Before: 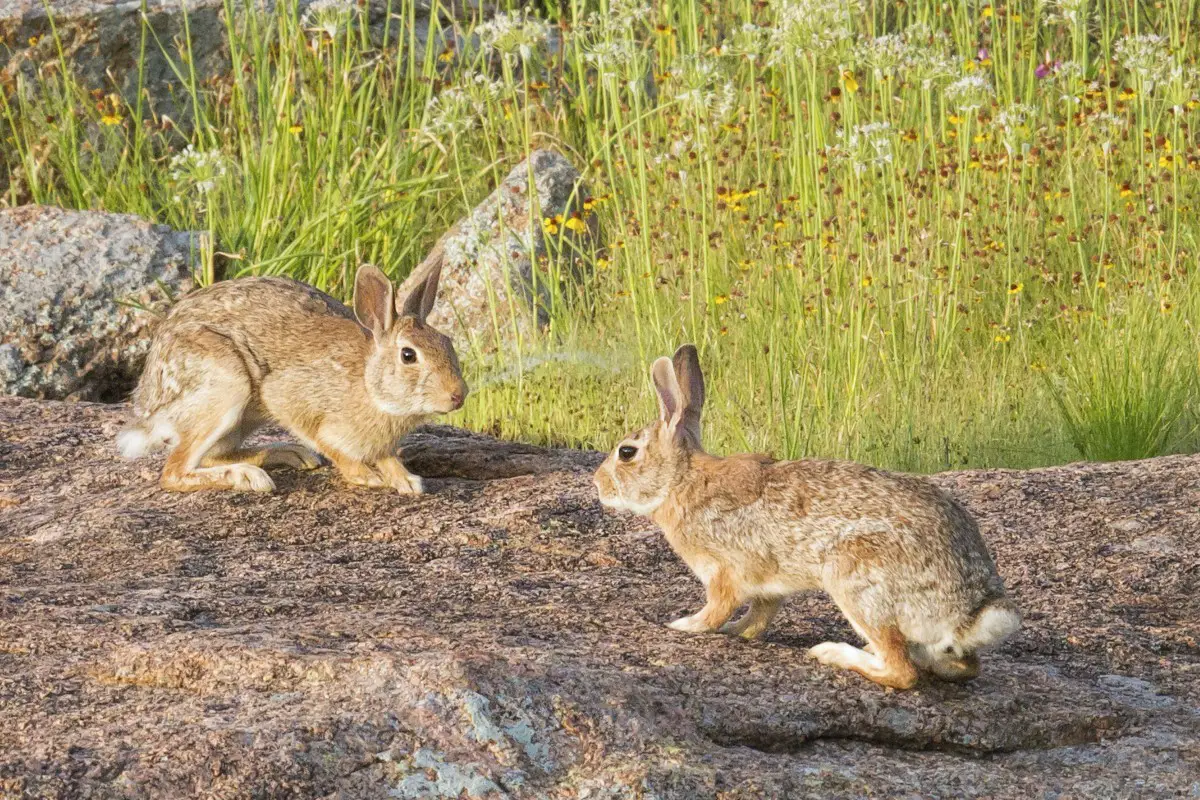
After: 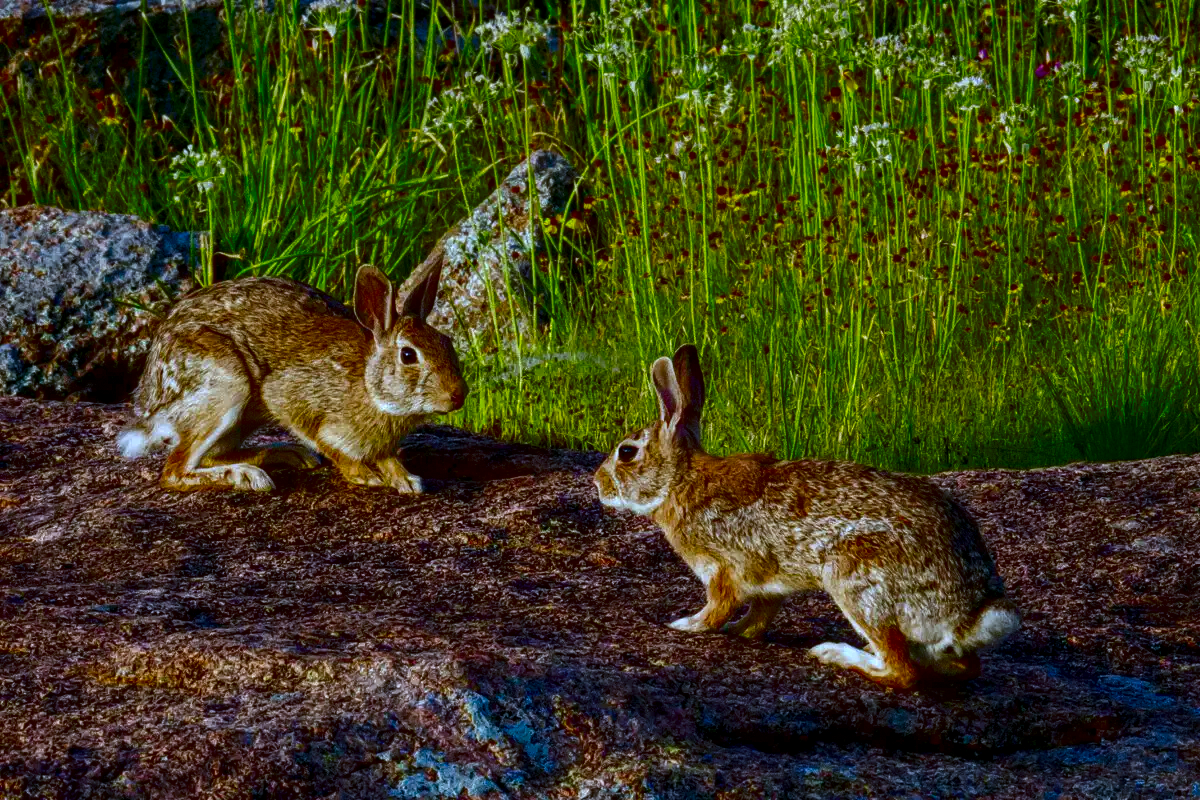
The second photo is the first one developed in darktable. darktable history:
color balance rgb: shadows fall-off 101%, linear chroma grading › mid-tones 7.63%, perceptual saturation grading › mid-tones 11.68%, mask middle-gray fulcrum 22.45%, global vibrance 10.11%, saturation formula JzAzBz (2021)
local contrast: detail 130%
white balance: red 0.931, blue 1.11
contrast brightness saturation: brightness -1, saturation 1
